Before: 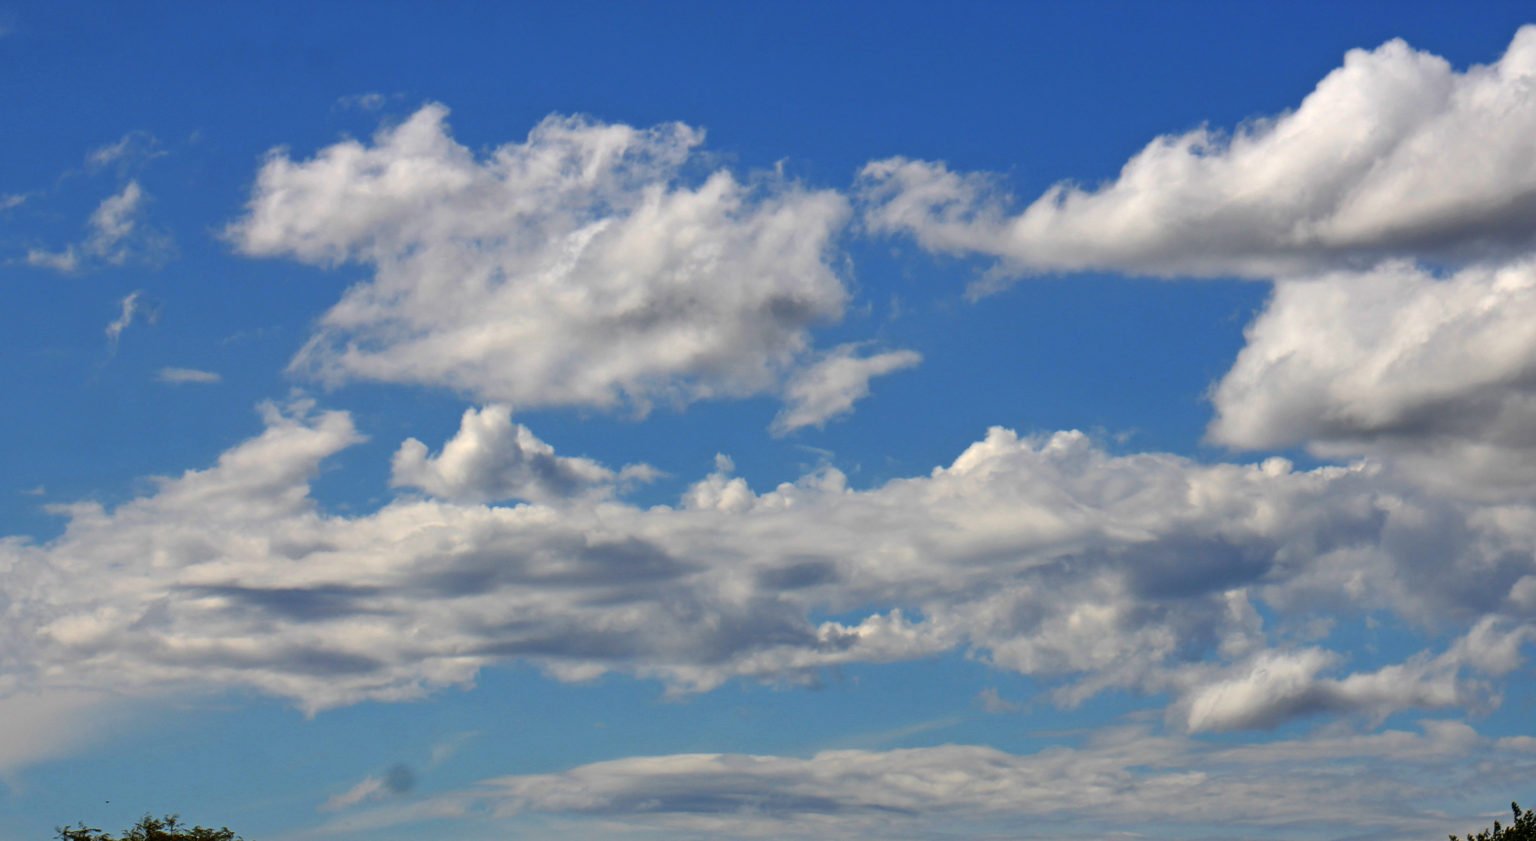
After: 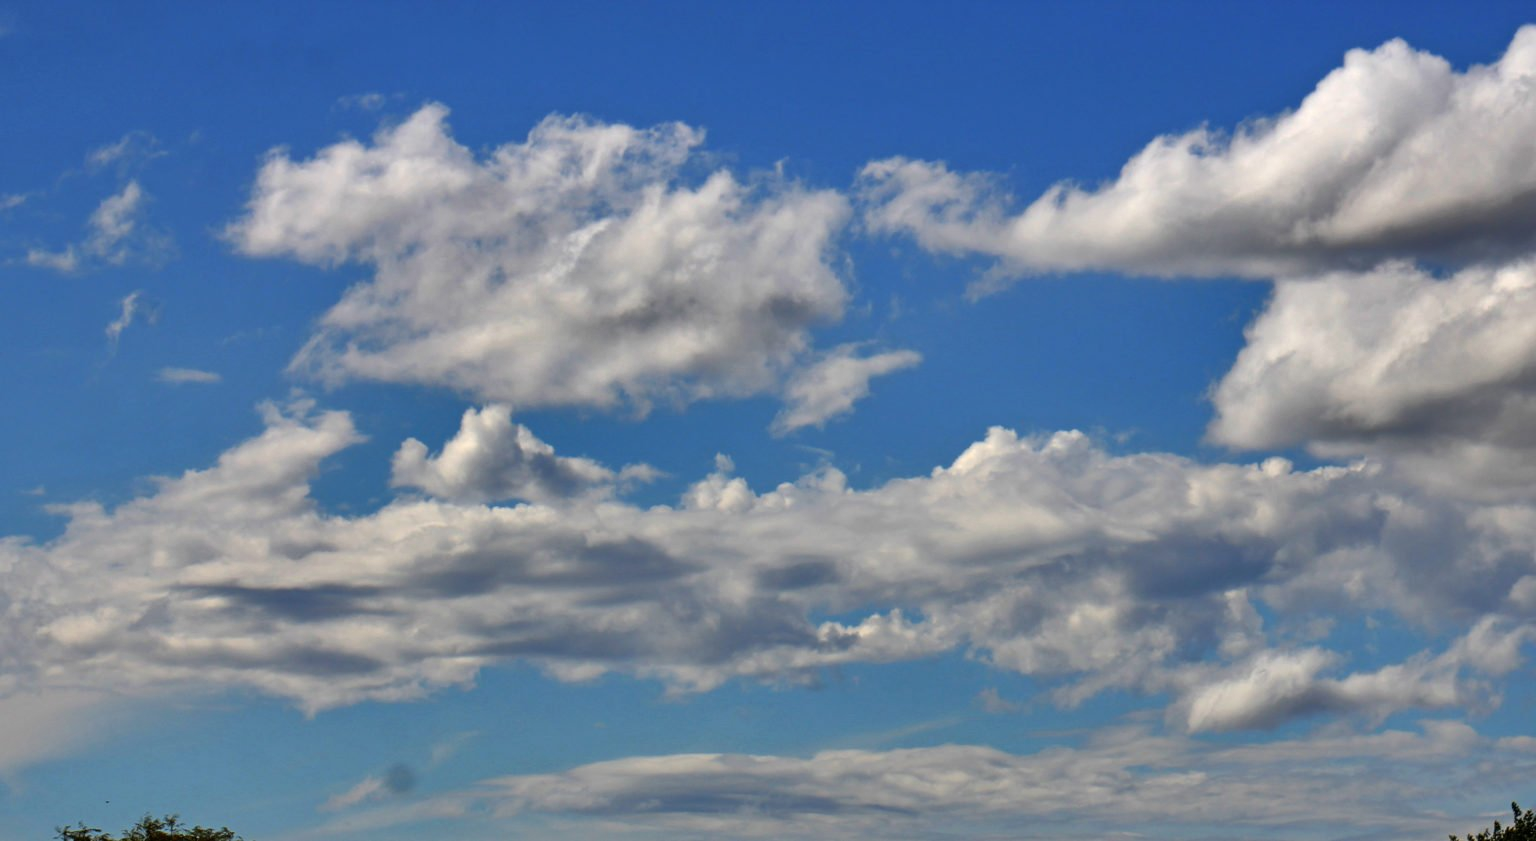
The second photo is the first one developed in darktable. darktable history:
shadows and highlights: shadows 20.8, highlights -81.72, soften with gaussian
